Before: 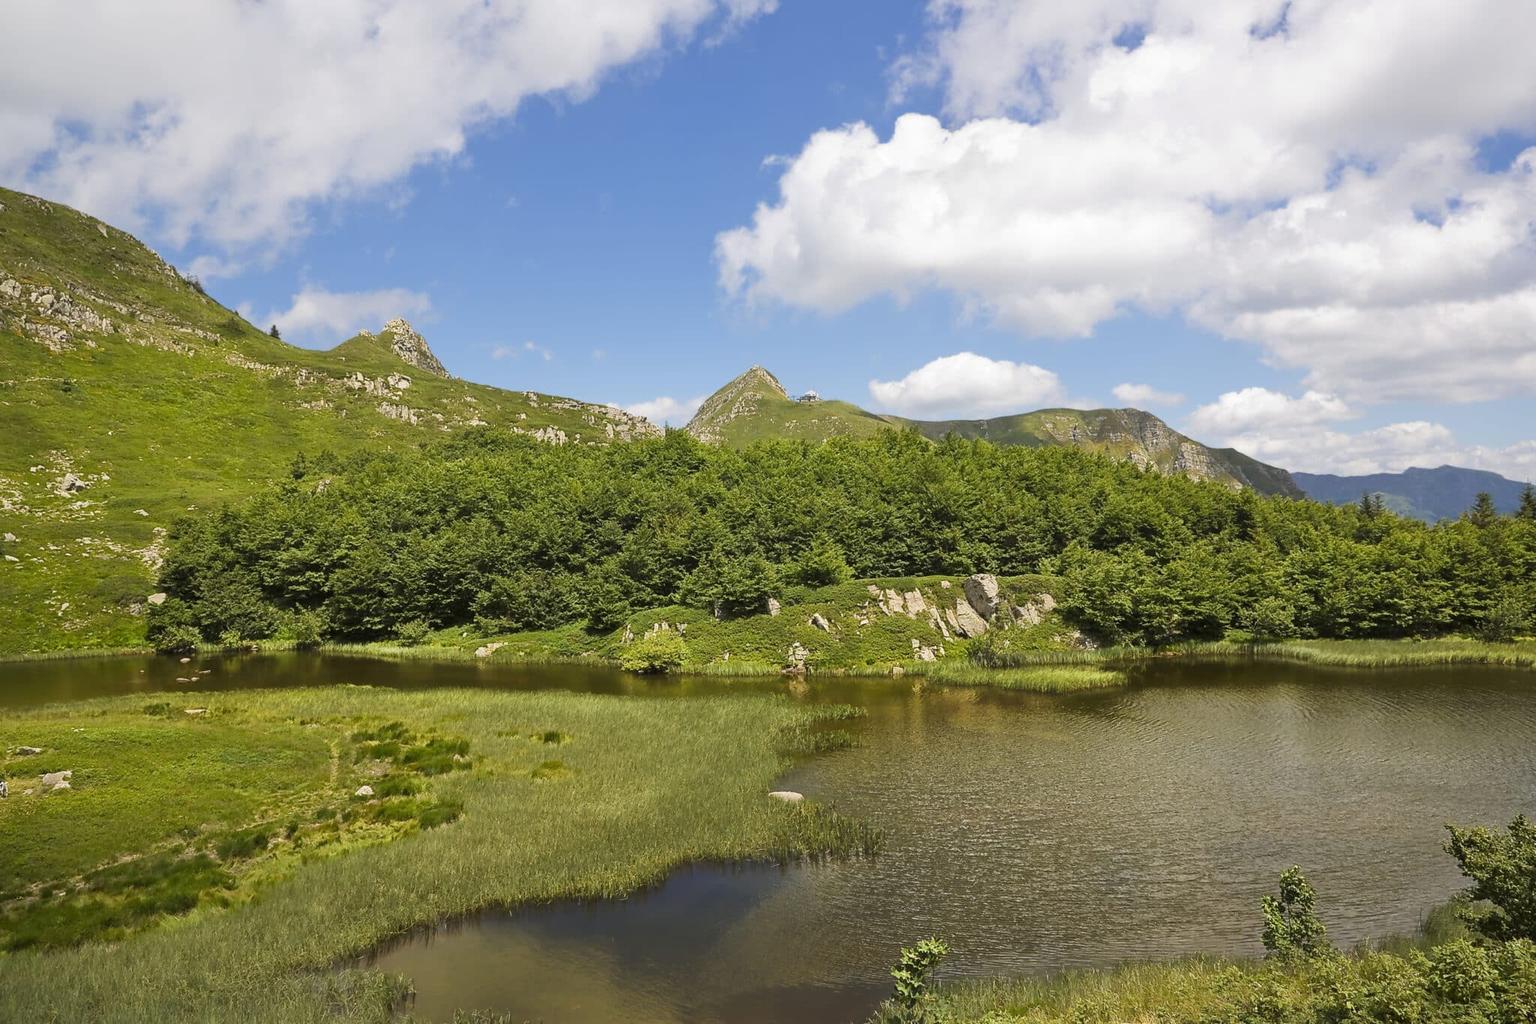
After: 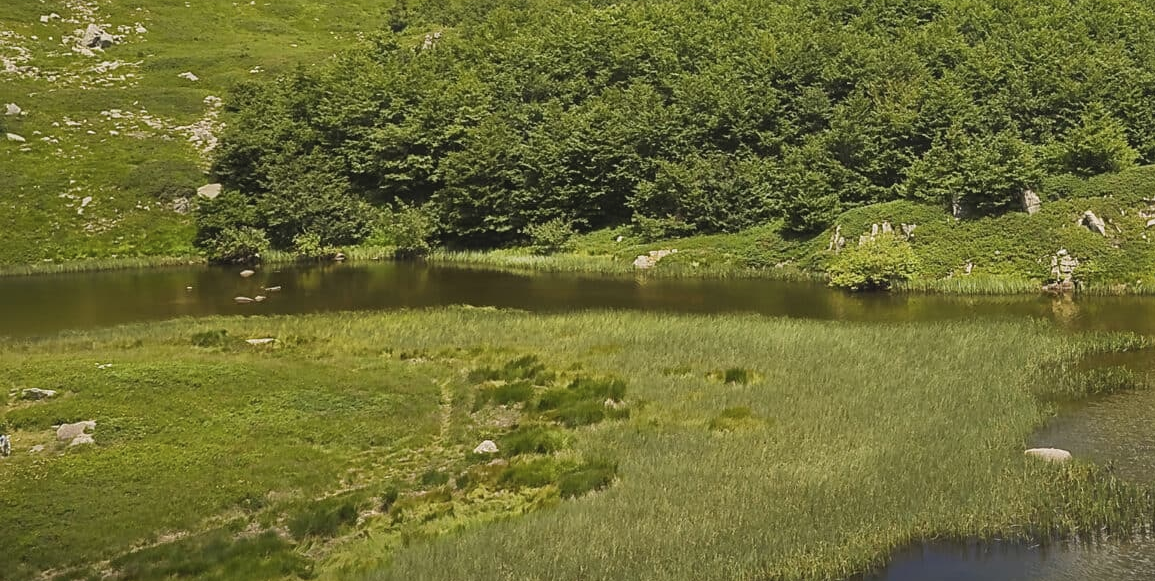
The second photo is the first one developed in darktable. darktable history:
sharpen: amount 0.2
contrast equalizer: y [[0.5, 0.5, 0.478, 0.5, 0.5, 0.5], [0.5 ×6], [0.5 ×6], [0 ×6], [0 ×6]]
contrast brightness saturation: contrast -0.1, saturation -0.1
crop: top 44.483%, right 43.593%, bottom 12.892%
